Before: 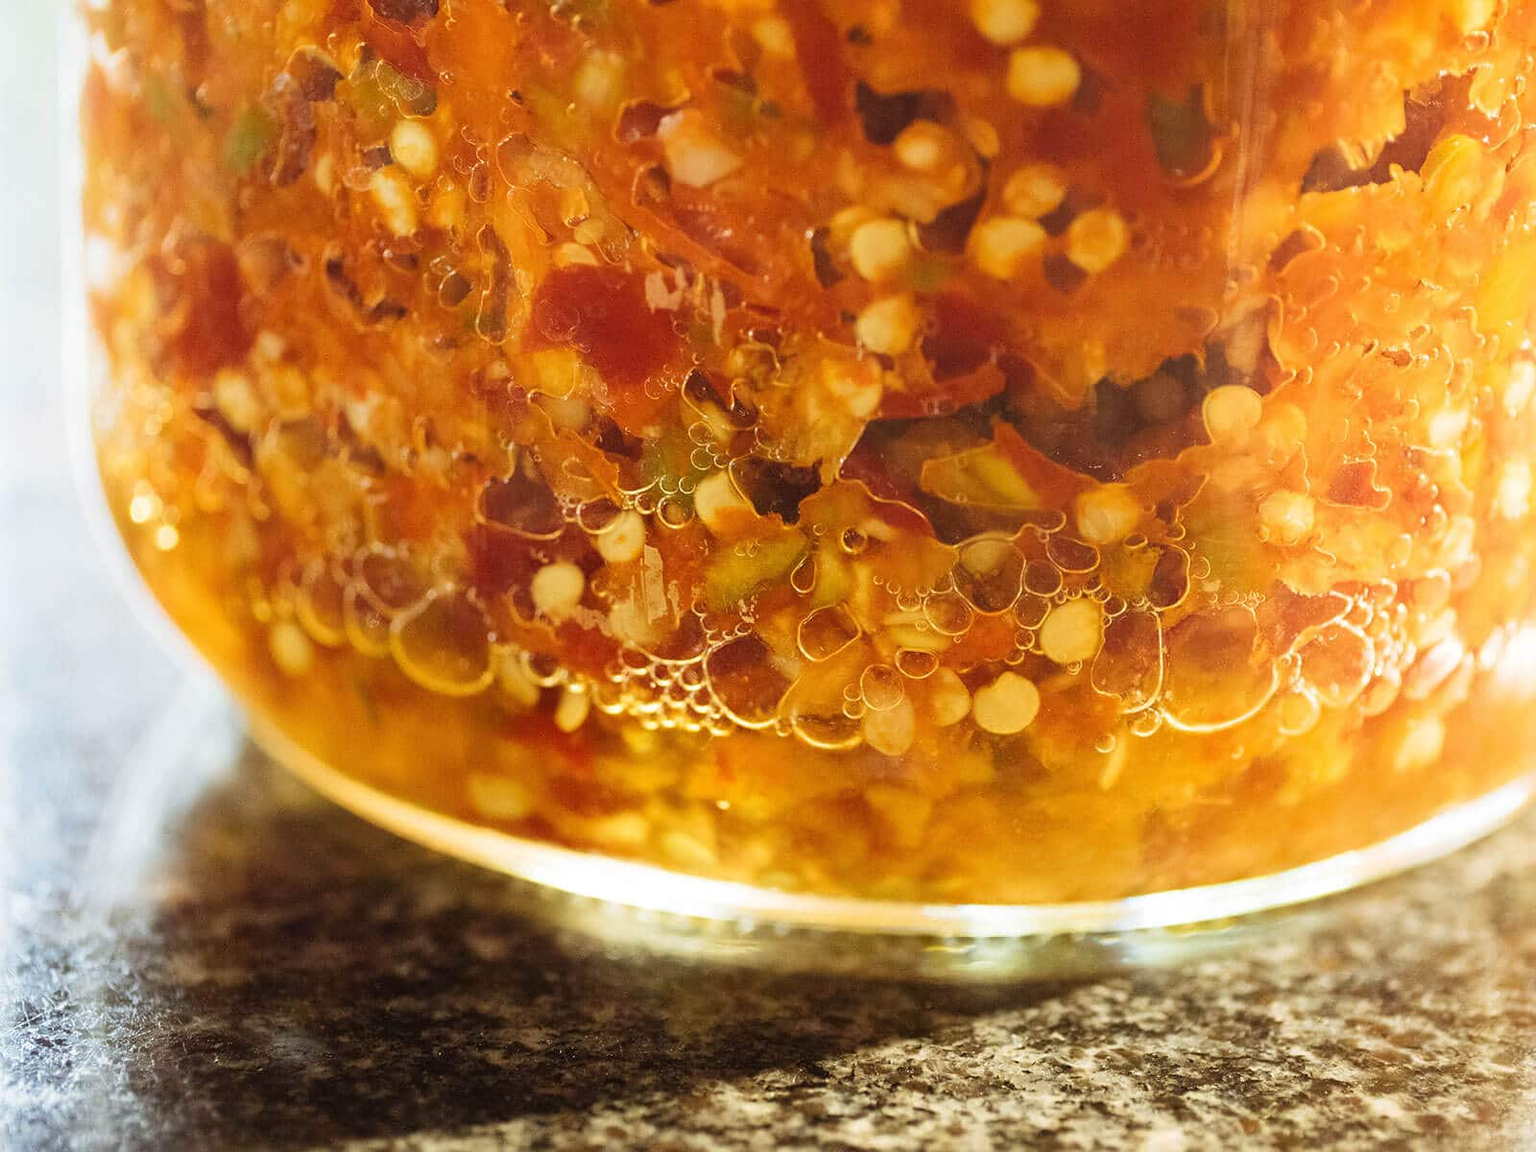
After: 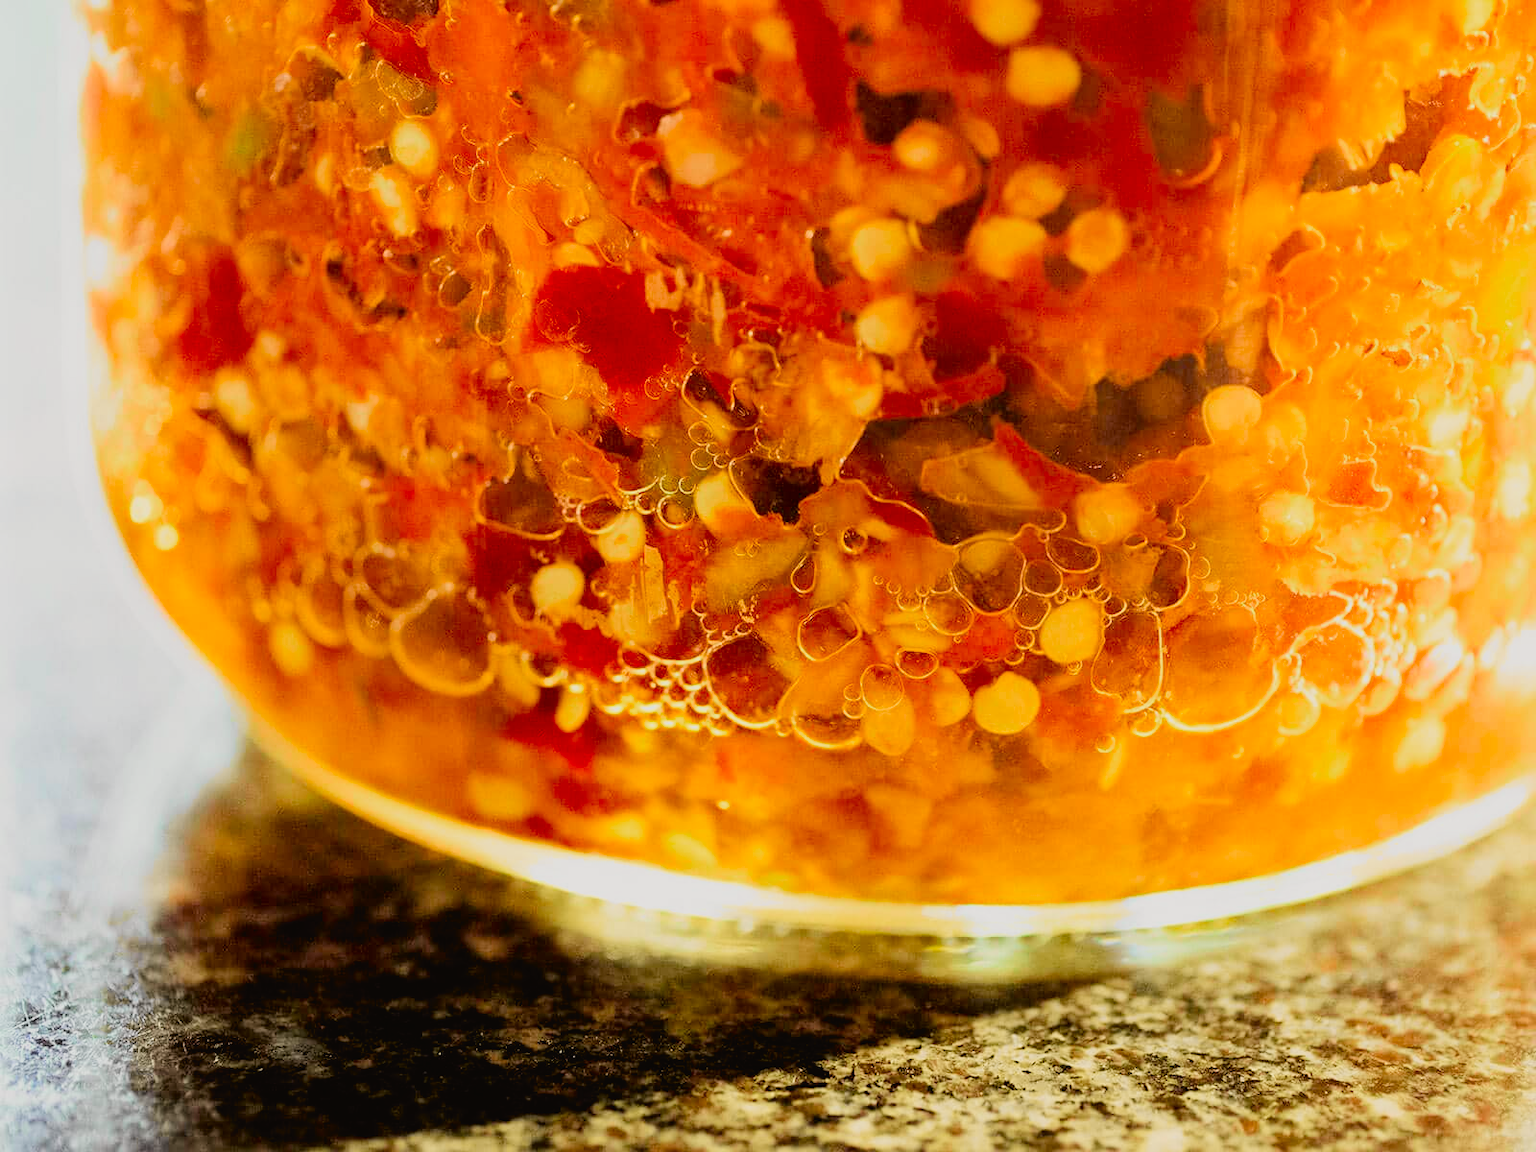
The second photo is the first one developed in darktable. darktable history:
tone curve: curves: ch0 [(0, 0.019) (0.066, 0.043) (0.189, 0.182) (0.368, 0.407) (0.501, 0.564) (0.677, 0.729) (0.851, 0.861) (0.997, 0.959)]; ch1 [(0, 0) (0.187, 0.121) (0.388, 0.346) (0.437, 0.409) (0.474, 0.472) (0.499, 0.501) (0.514, 0.507) (0.548, 0.557) (0.653, 0.663) (0.812, 0.856) (1, 1)]; ch2 [(0, 0) (0.246, 0.214) (0.421, 0.427) (0.459, 0.484) (0.5, 0.504) (0.518, 0.516) (0.529, 0.548) (0.56, 0.576) (0.607, 0.63) (0.744, 0.734) (0.867, 0.821) (0.993, 0.889)], color space Lab, independent channels, preserve colors none
filmic rgb: black relative exposure -7.75 EV, white relative exposure 4.4 EV, threshold 3 EV, target black luminance 0%, hardness 3.76, latitude 50.51%, contrast 1.074, highlights saturation mix 10%, shadows ↔ highlights balance -0.22%, color science v4 (2020), enable highlight reconstruction true
exposure: compensate highlight preservation false
